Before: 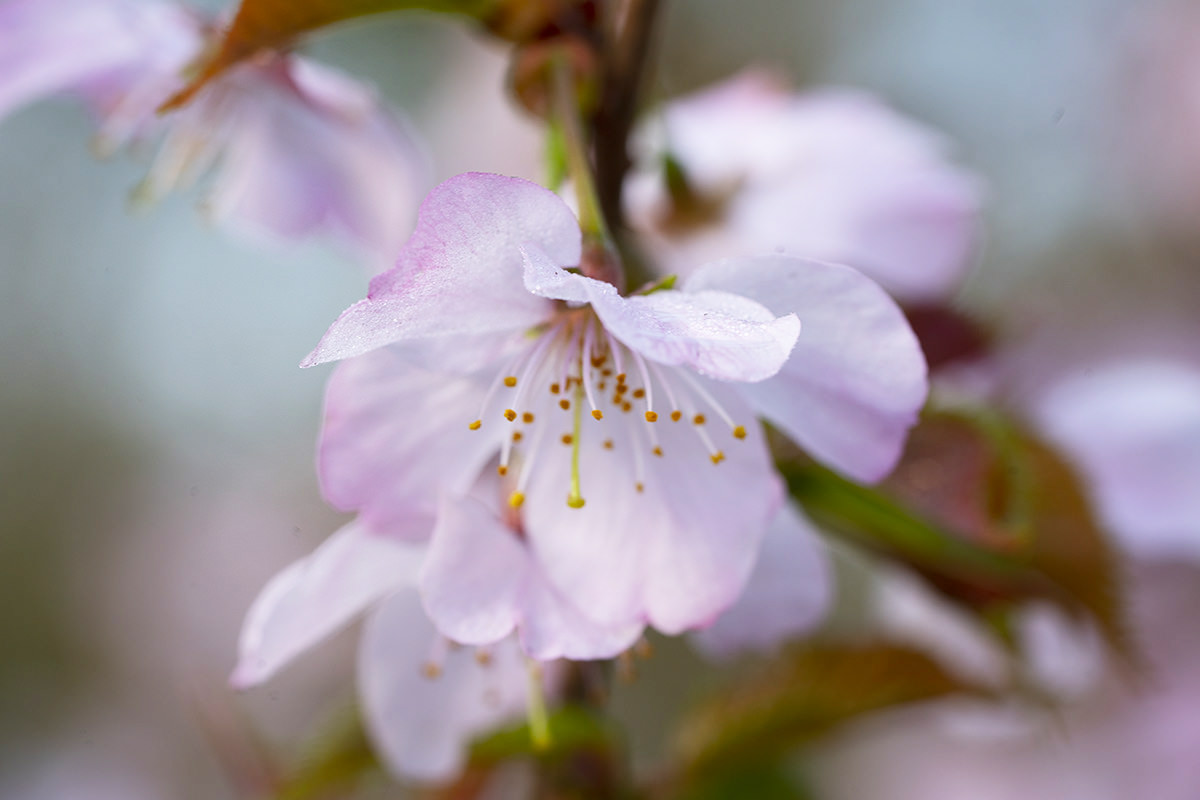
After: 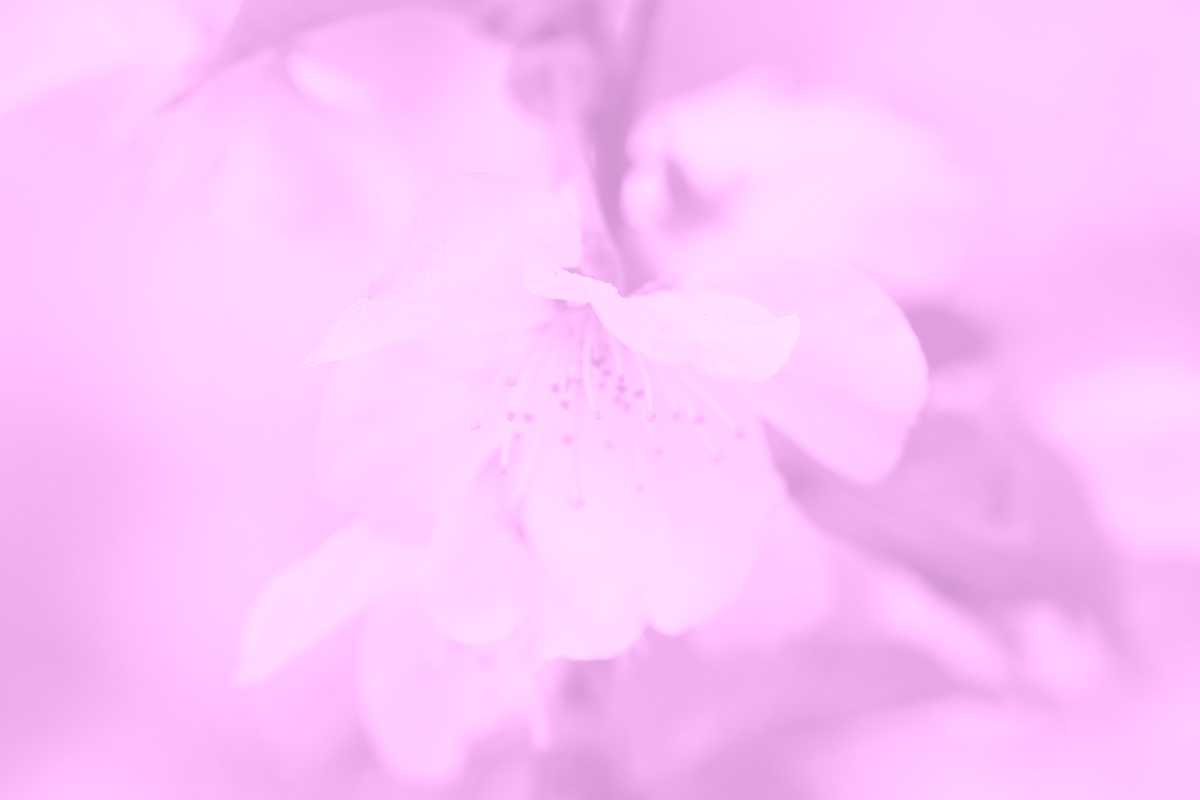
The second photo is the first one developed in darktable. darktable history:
exposure: compensate exposure bias true, compensate highlight preservation false
colorize: hue 331.2°, saturation 75%, source mix 30.28%, lightness 70.52%, version 1
